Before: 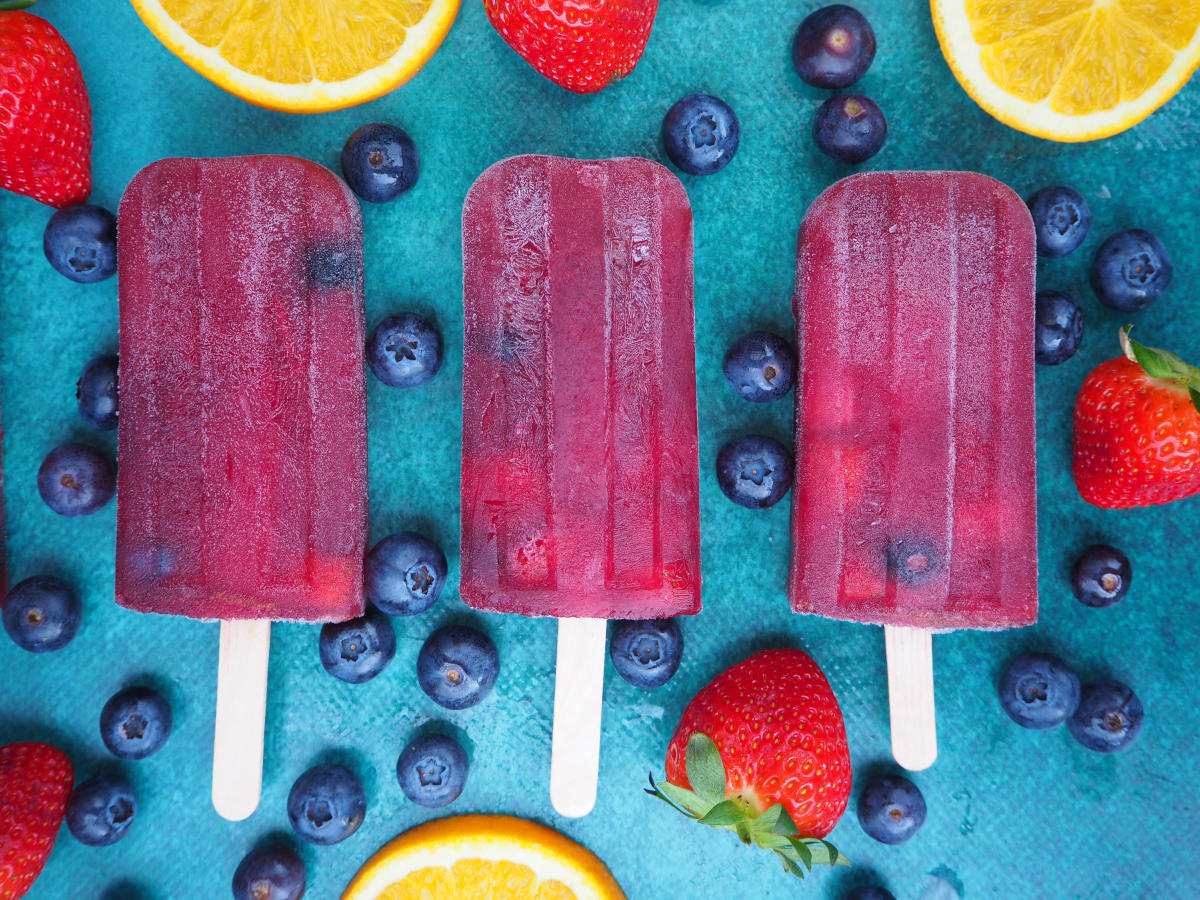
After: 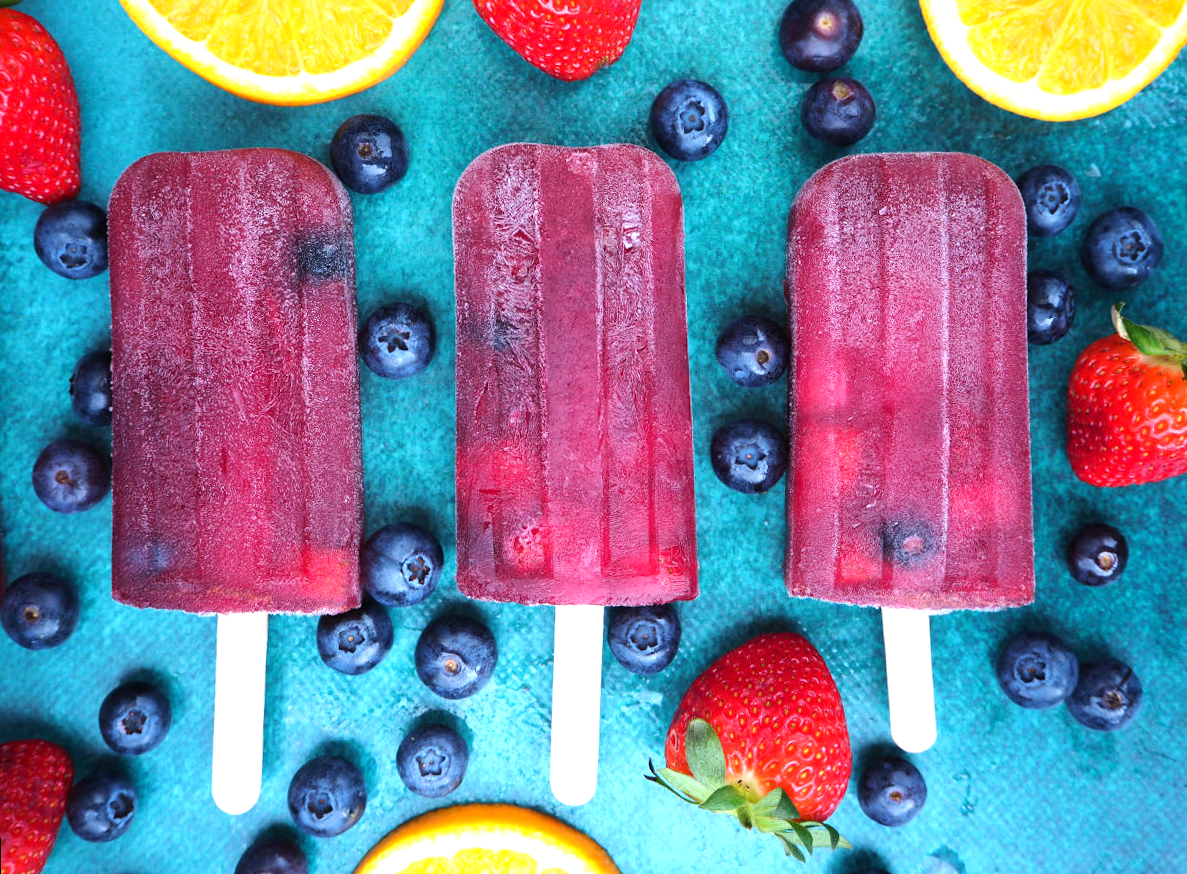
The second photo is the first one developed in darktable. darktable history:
tone equalizer: -8 EV -0.75 EV, -7 EV -0.7 EV, -6 EV -0.6 EV, -5 EV -0.4 EV, -3 EV 0.4 EV, -2 EV 0.6 EV, -1 EV 0.7 EV, +0 EV 0.75 EV, edges refinement/feathering 500, mask exposure compensation -1.57 EV, preserve details no
rotate and perspective: rotation -1°, crop left 0.011, crop right 0.989, crop top 0.025, crop bottom 0.975
